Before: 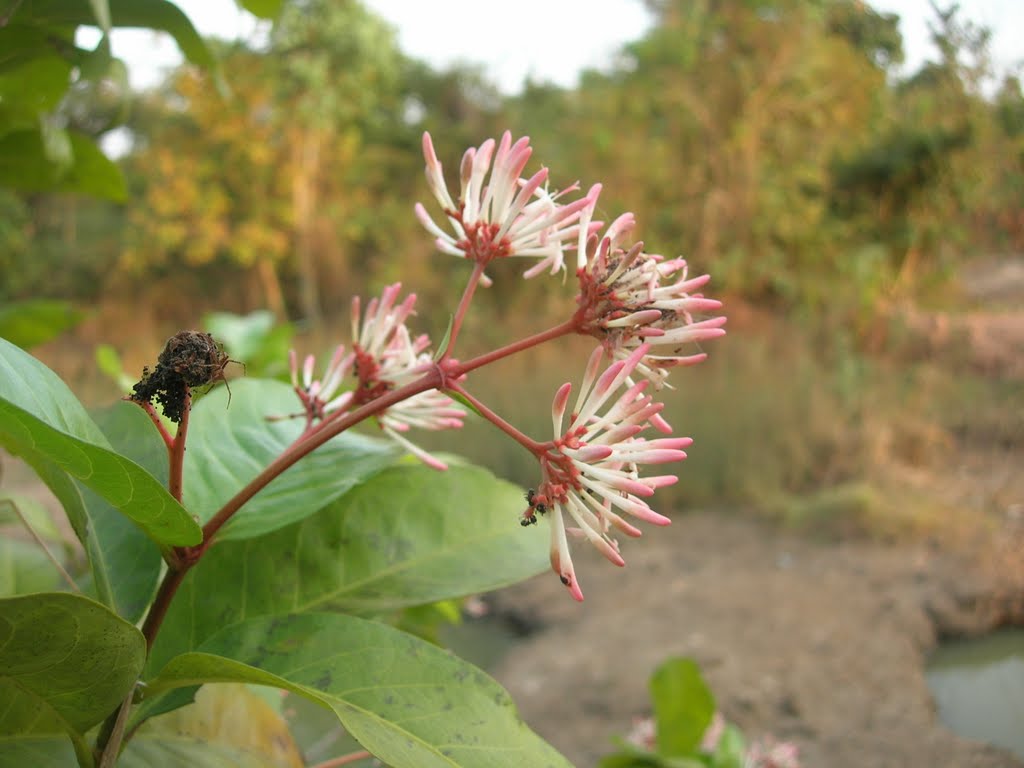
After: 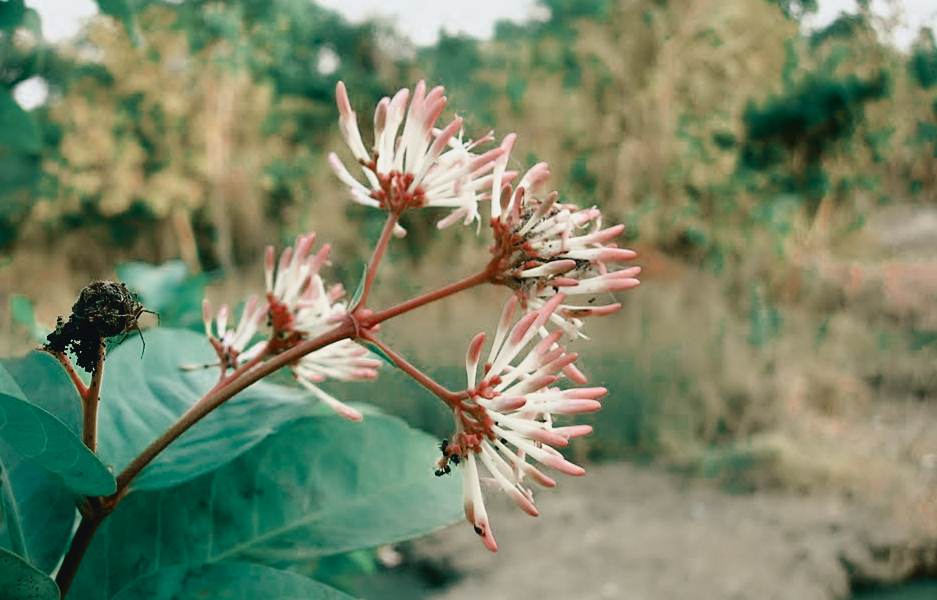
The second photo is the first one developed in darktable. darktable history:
sharpen: amount 0.206
filmic rgb: black relative exposure -4.06 EV, white relative exposure 2.99 EV, hardness 3.01, contrast 1.407, color science v6 (2022)
color balance rgb: shadows lift › chroma 11.639%, shadows lift › hue 133.92°, perceptual saturation grading › global saturation 27.257%, perceptual saturation grading › highlights -28.499%, perceptual saturation grading › mid-tones 15.384%, perceptual saturation grading › shadows 33.216%, global vibrance -16.895%, contrast -6.105%
tone curve: curves: ch0 [(0, 0.039) (0.104, 0.103) (0.273, 0.267) (0.448, 0.487) (0.704, 0.761) (0.886, 0.922) (0.994, 0.971)]; ch1 [(0, 0) (0.335, 0.298) (0.446, 0.413) (0.485, 0.487) (0.515, 0.503) (0.566, 0.563) (0.641, 0.655) (1, 1)]; ch2 [(0, 0) (0.314, 0.301) (0.421, 0.411) (0.502, 0.494) (0.528, 0.54) (0.557, 0.559) (0.612, 0.605) (0.722, 0.686) (1, 1)], color space Lab, independent channels, preserve colors none
crop: left 8.441%, top 6.525%, bottom 15.239%
color zones: curves: ch0 [(0, 0.5) (0.125, 0.4) (0.25, 0.5) (0.375, 0.4) (0.5, 0.4) (0.625, 0.35) (0.75, 0.35) (0.875, 0.5)]; ch1 [(0, 0.35) (0.125, 0.45) (0.25, 0.35) (0.375, 0.35) (0.5, 0.35) (0.625, 0.35) (0.75, 0.45) (0.875, 0.35)]; ch2 [(0, 0.6) (0.125, 0.5) (0.25, 0.5) (0.375, 0.6) (0.5, 0.6) (0.625, 0.5) (0.75, 0.5) (0.875, 0.5)], mix 40.71%
